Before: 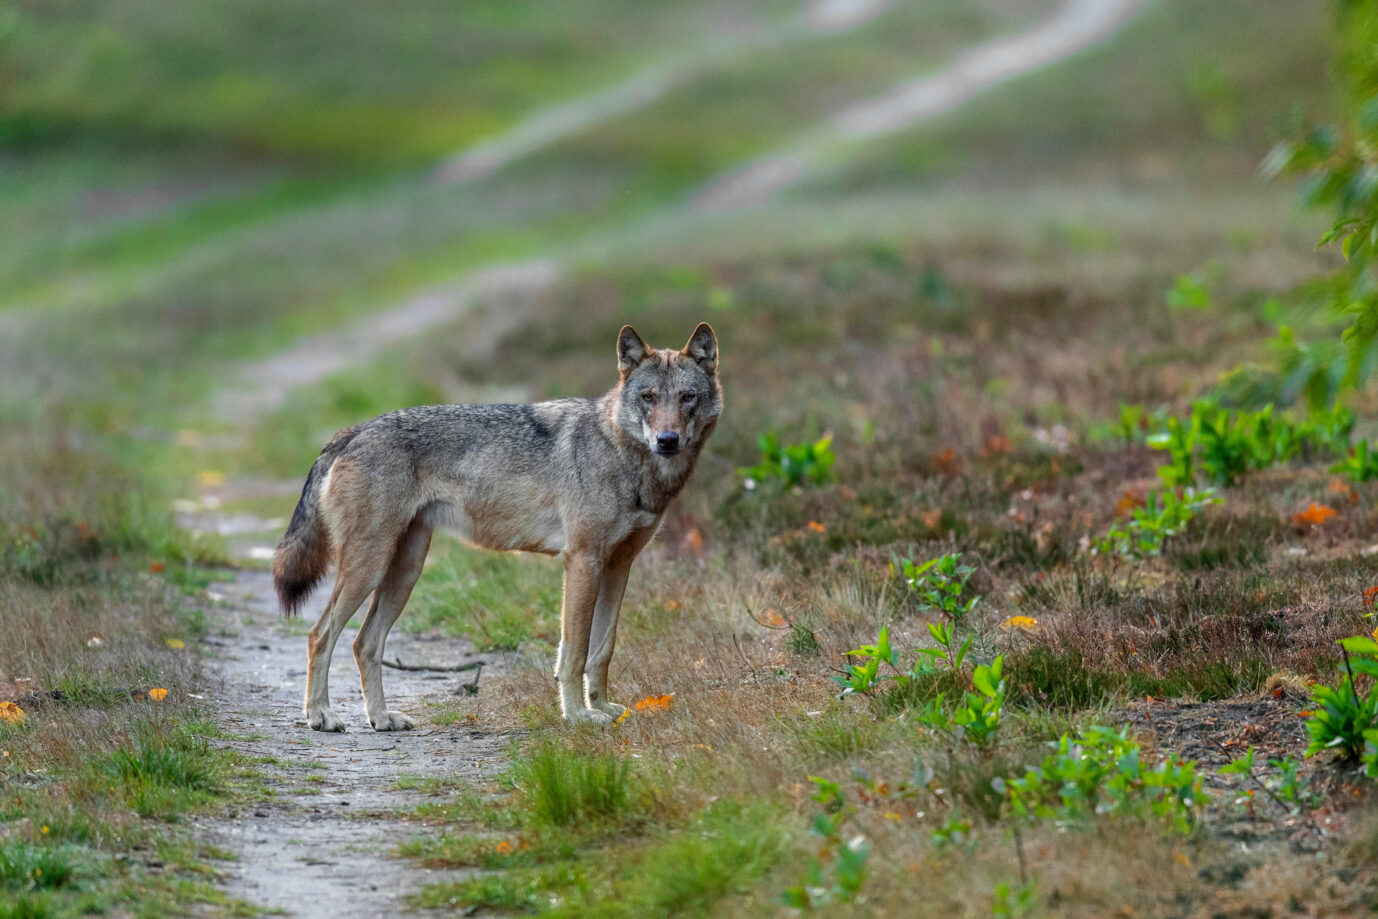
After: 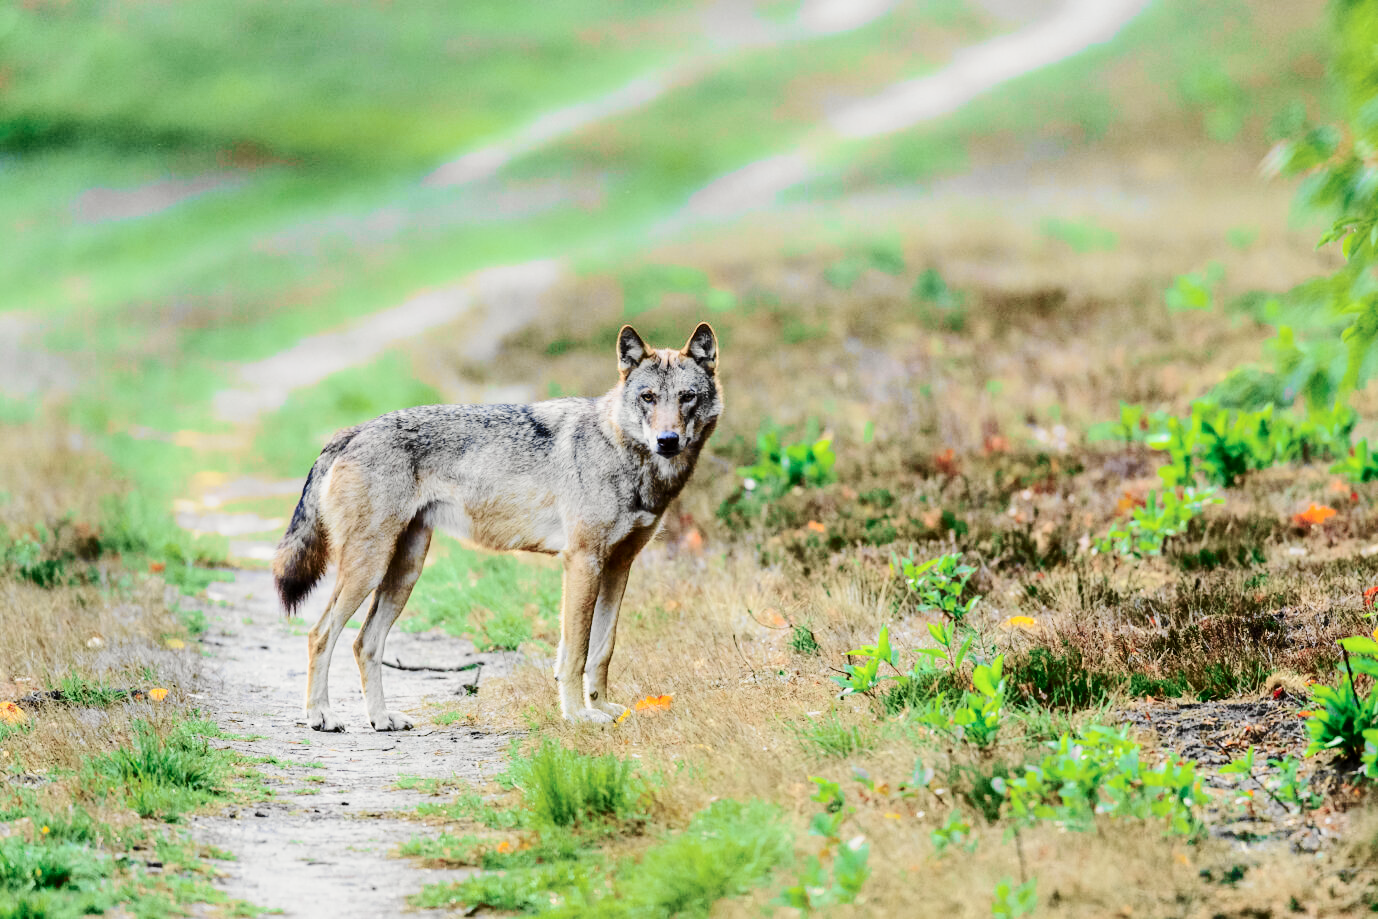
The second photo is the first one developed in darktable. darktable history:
tone curve: curves: ch0 [(0.014, 0) (0.13, 0.09) (0.227, 0.211) (0.346, 0.388) (0.499, 0.598) (0.662, 0.76) (0.795, 0.846) (1, 0.969)]; ch1 [(0, 0) (0.366, 0.367) (0.447, 0.417) (0.473, 0.484) (0.504, 0.502) (0.525, 0.518) (0.564, 0.548) (0.639, 0.643) (1, 1)]; ch2 [(0, 0) (0.333, 0.346) (0.375, 0.375) (0.424, 0.43) (0.476, 0.498) (0.496, 0.505) (0.517, 0.515) (0.542, 0.564) (0.583, 0.6) (0.64, 0.622) (0.723, 0.676) (1, 1)], color space Lab, independent channels, preserve colors none
base curve: curves: ch0 [(0, 0) (0.036, 0.037) (0.121, 0.228) (0.46, 0.76) (0.859, 0.983) (1, 1)], preserve colors none
